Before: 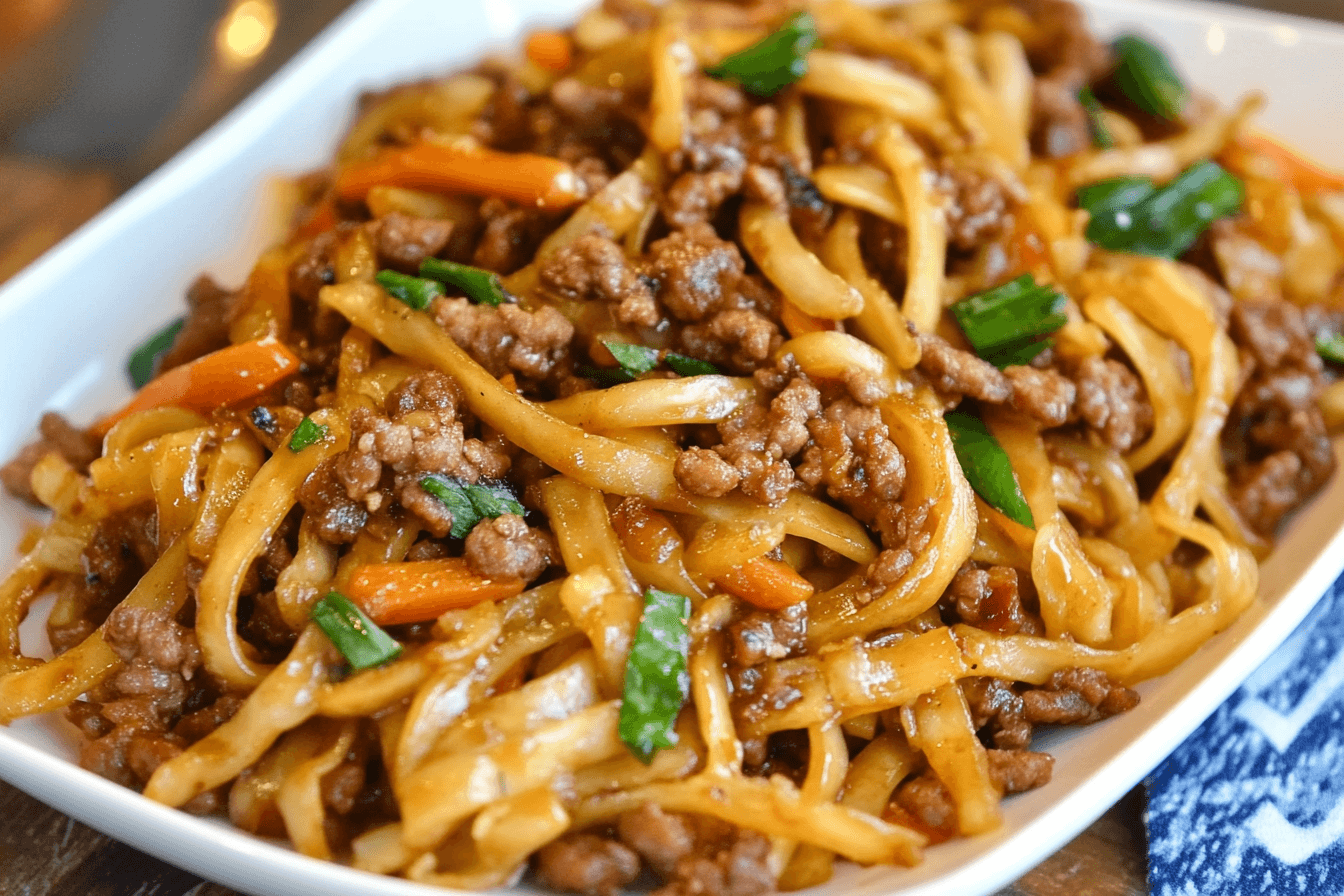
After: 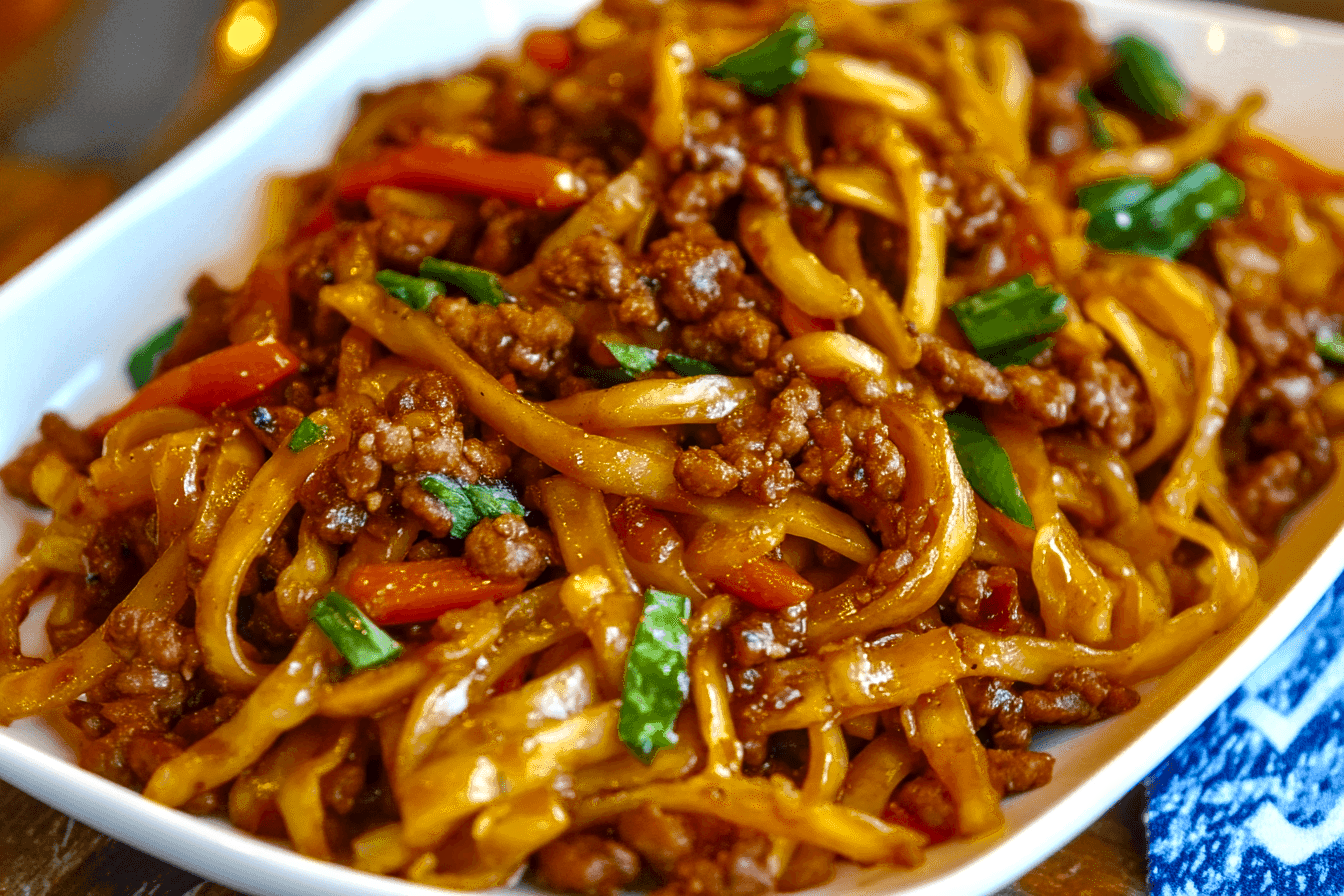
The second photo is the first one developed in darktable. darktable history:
local contrast: detail 130%
color balance rgb: linear chroma grading › global chroma 15%, perceptual saturation grading › global saturation 30%
color zones: curves: ch0 [(0.11, 0.396) (0.195, 0.36) (0.25, 0.5) (0.303, 0.412) (0.357, 0.544) (0.75, 0.5) (0.967, 0.328)]; ch1 [(0, 0.468) (0.112, 0.512) (0.202, 0.6) (0.25, 0.5) (0.307, 0.352) (0.357, 0.544) (0.75, 0.5) (0.963, 0.524)]
